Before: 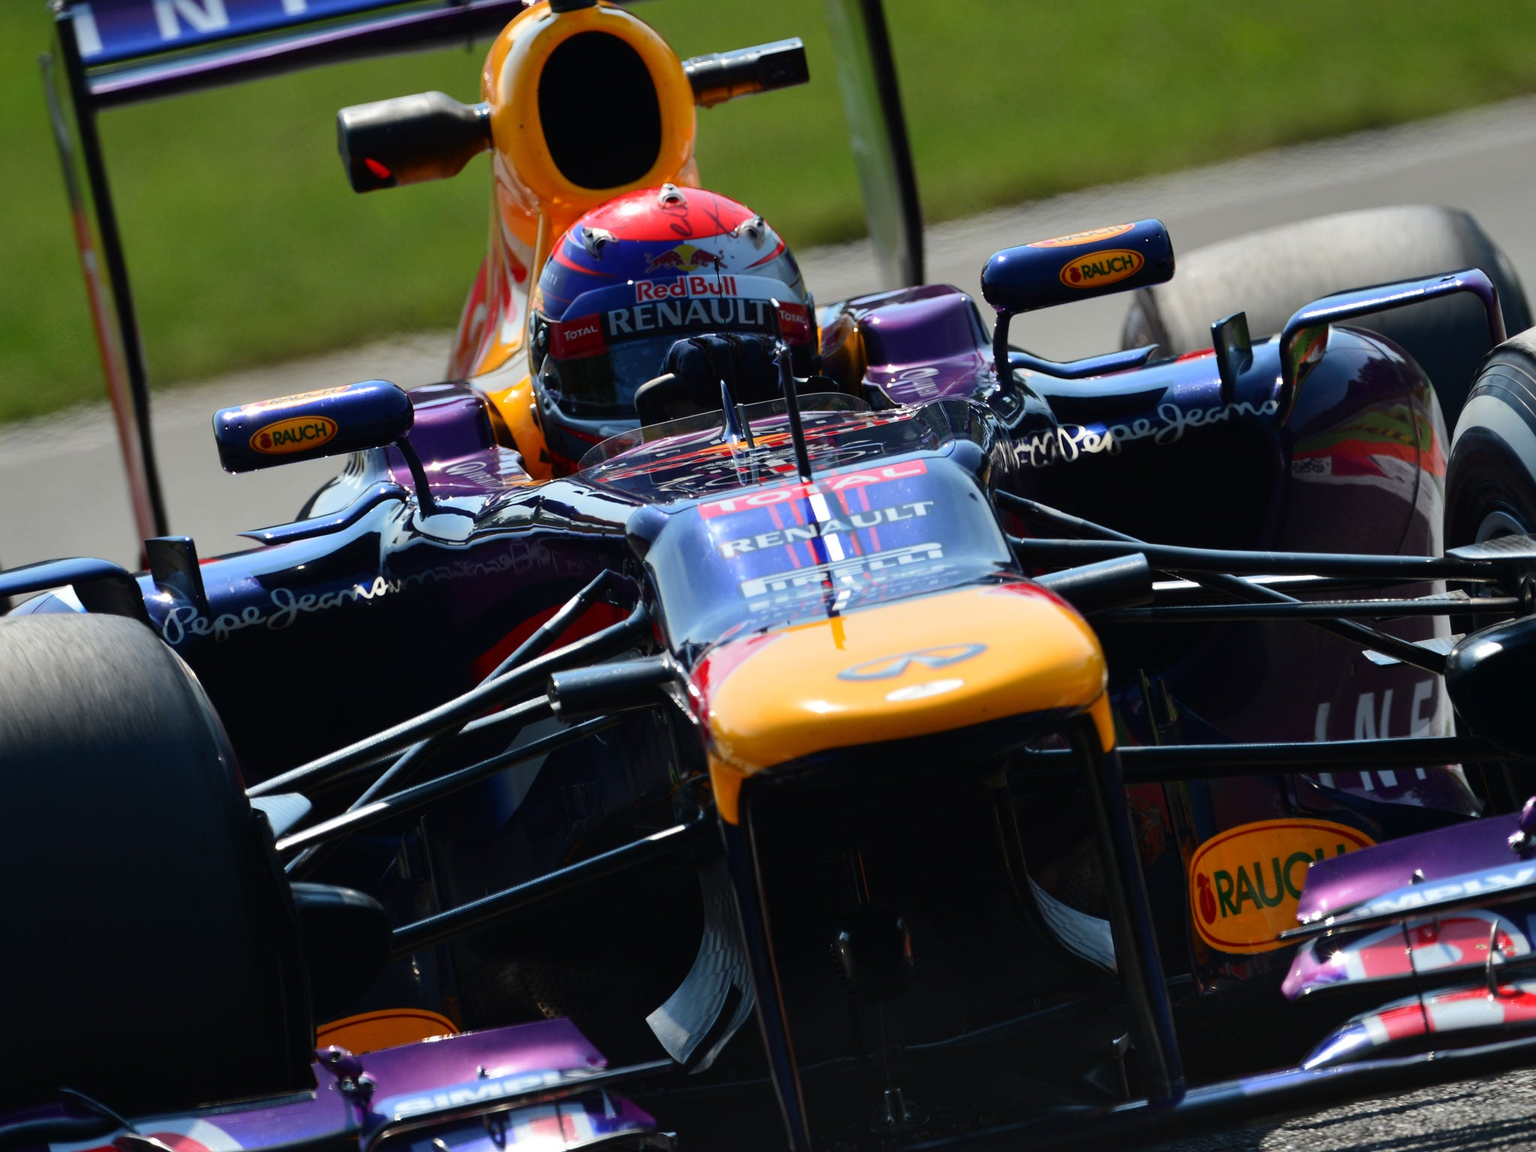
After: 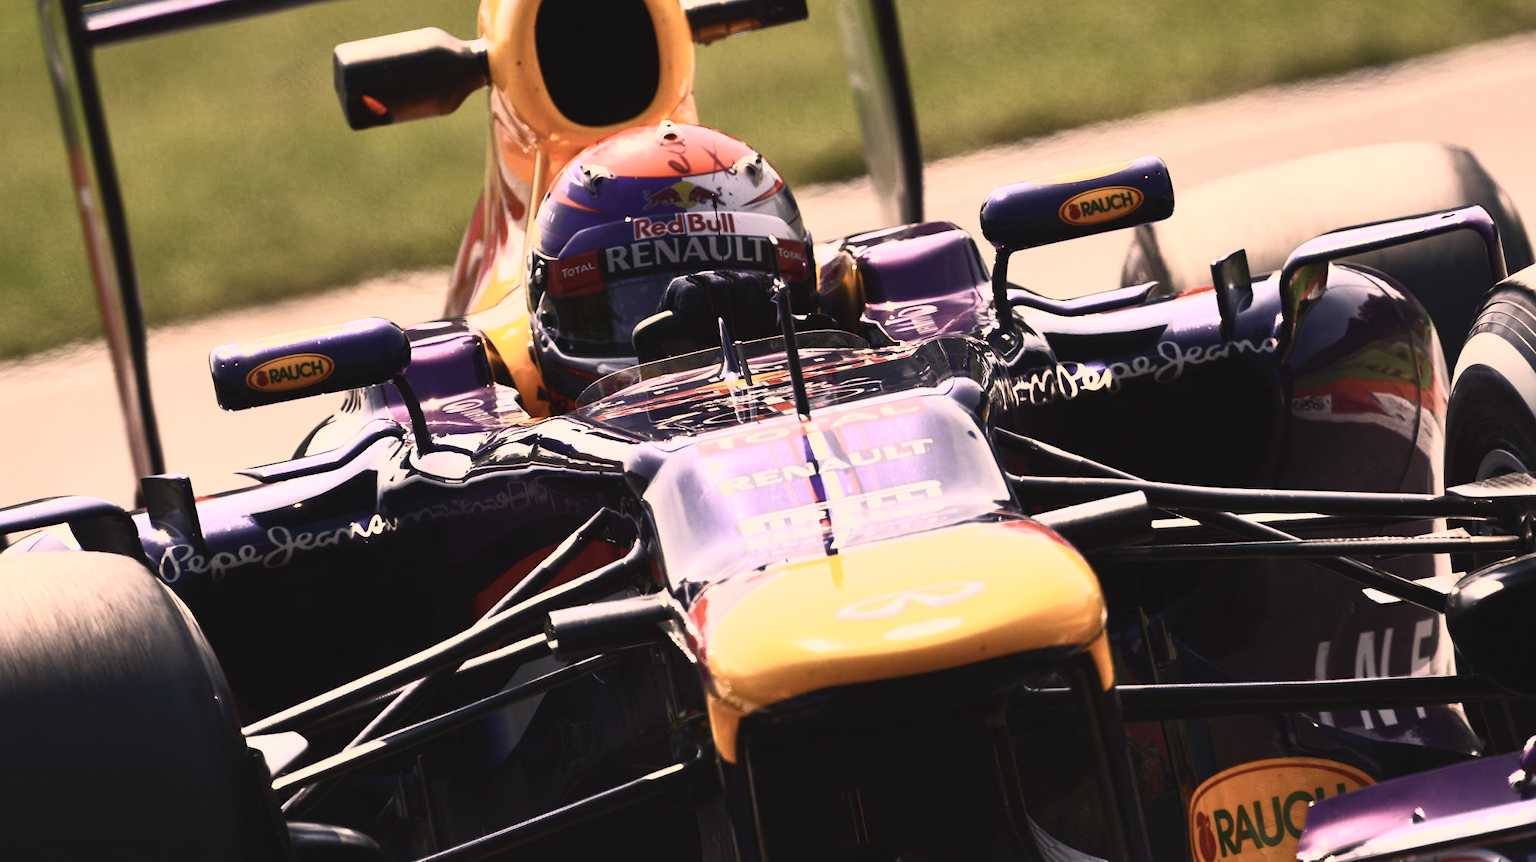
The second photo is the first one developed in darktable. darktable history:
contrast brightness saturation: contrast 0.589, brightness 0.572, saturation -0.347
color correction: highlights a* 17.66, highlights b* 18.89
crop: left 0.321%, top 5.554%, bottom 19.803%
